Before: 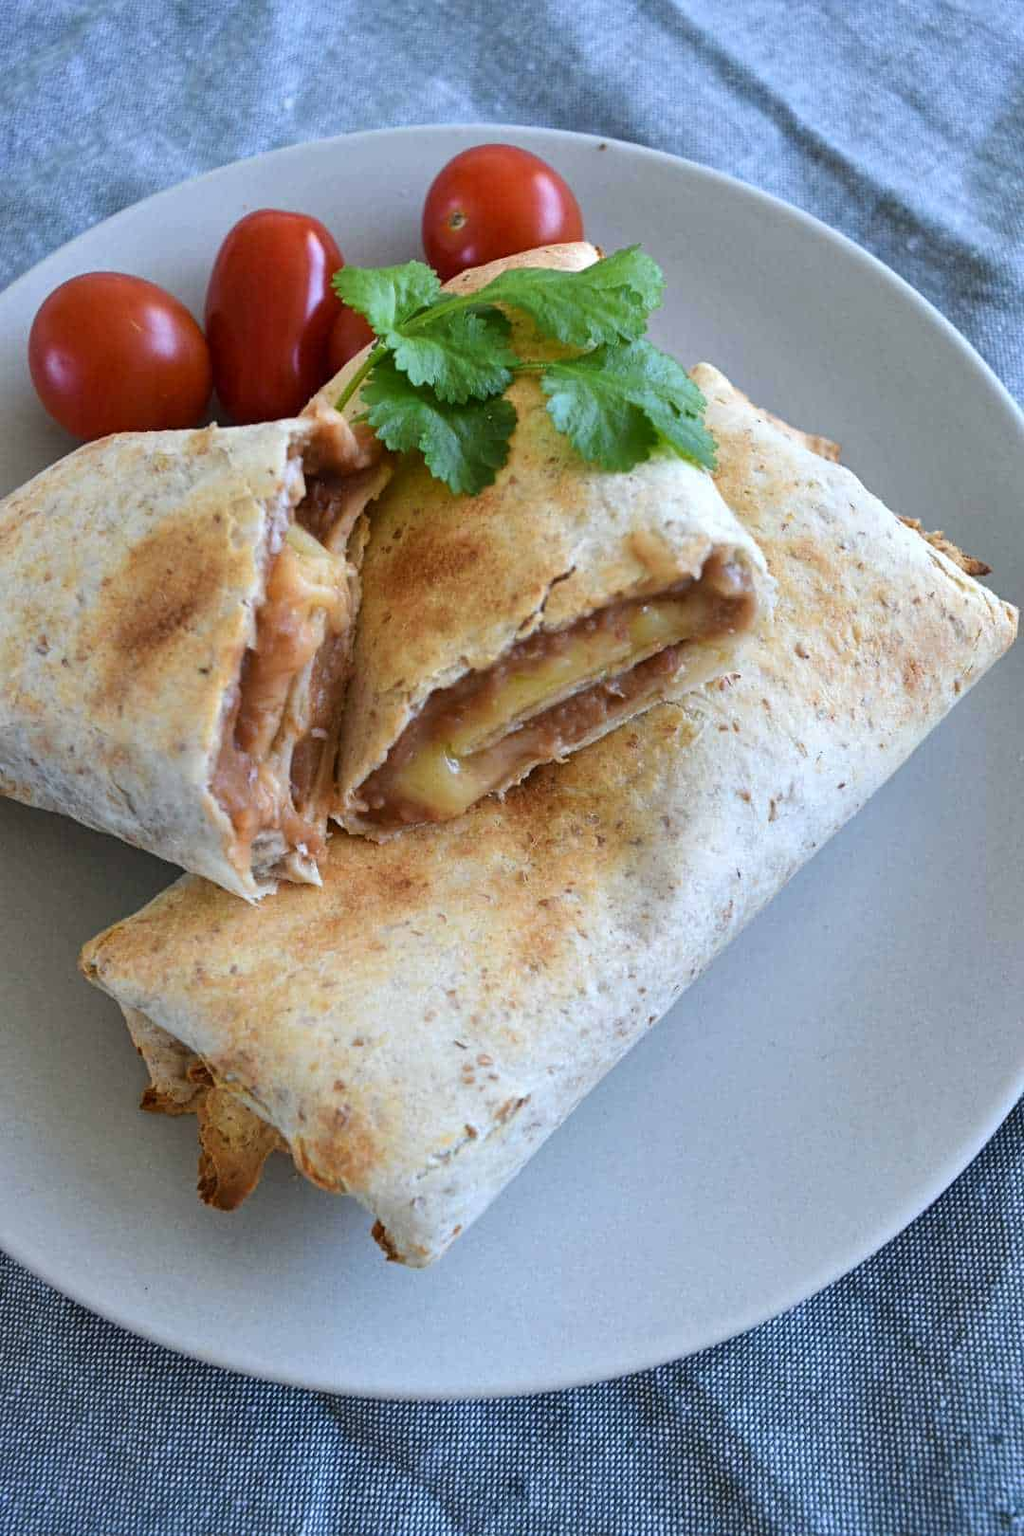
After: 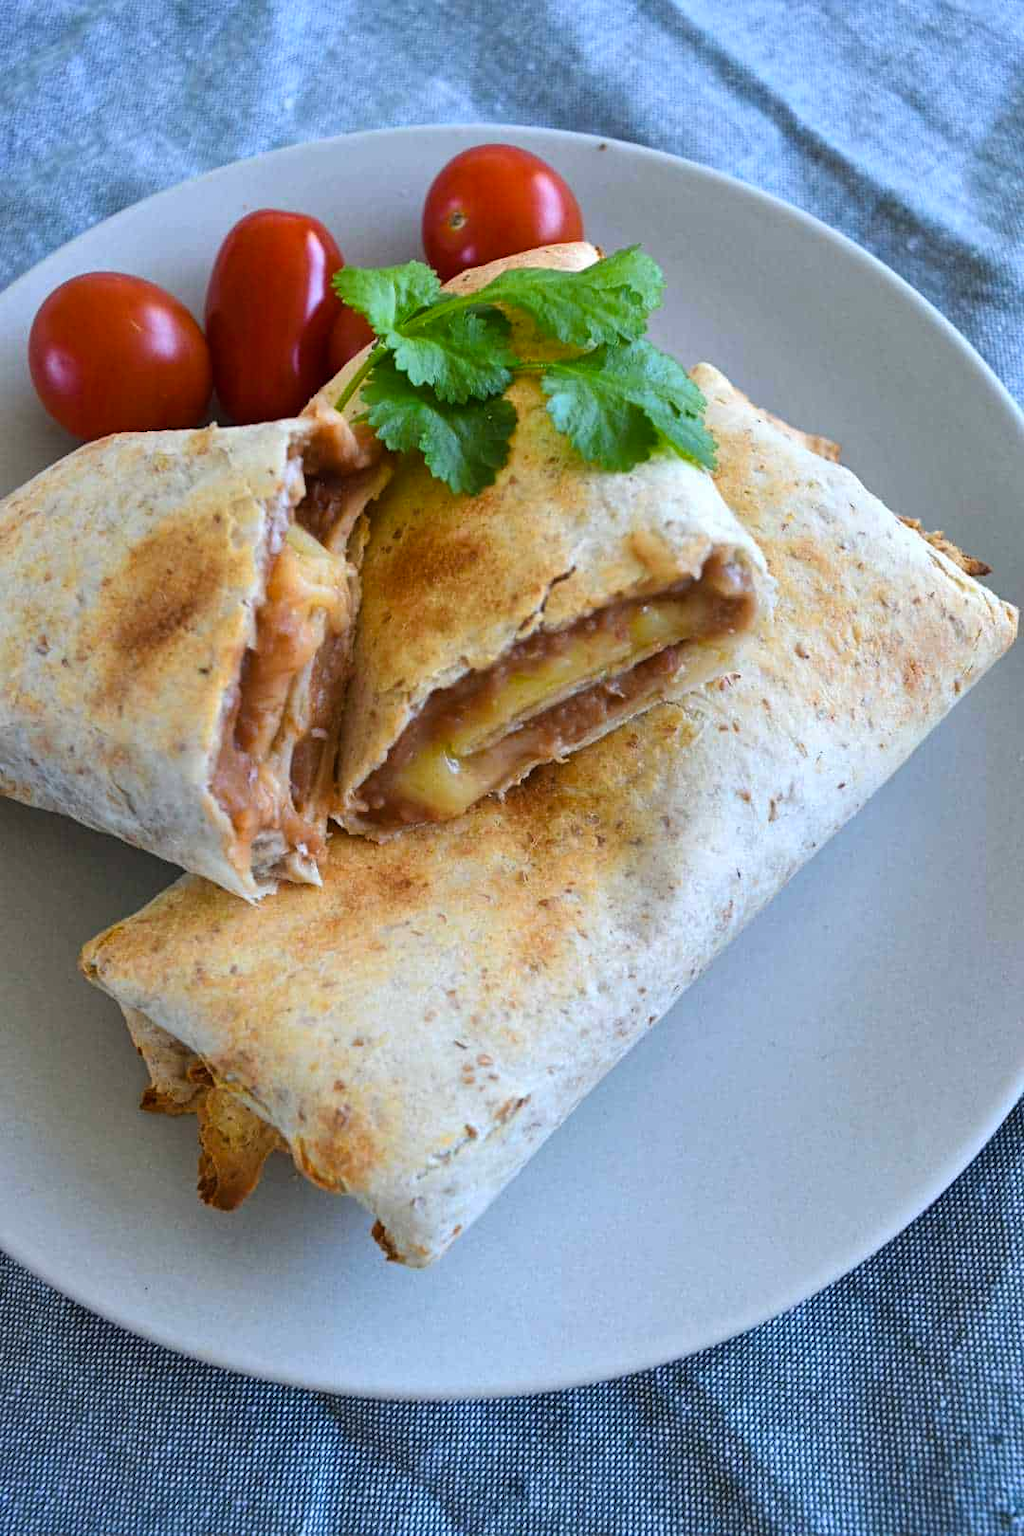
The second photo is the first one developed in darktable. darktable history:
color balance rgb: linear chroma grading › shadows -30.256%, linear chroma grading › global chroma 34.481%, perceptual saturation grading › global saturation -2.188%, perceptual saturation grading › highlights -8.241%, perceptual saturation grading › mid-tones 8.628%, perceptual saturation grading › shadows 5.126%, saturation formula JzAzBz (2021)
